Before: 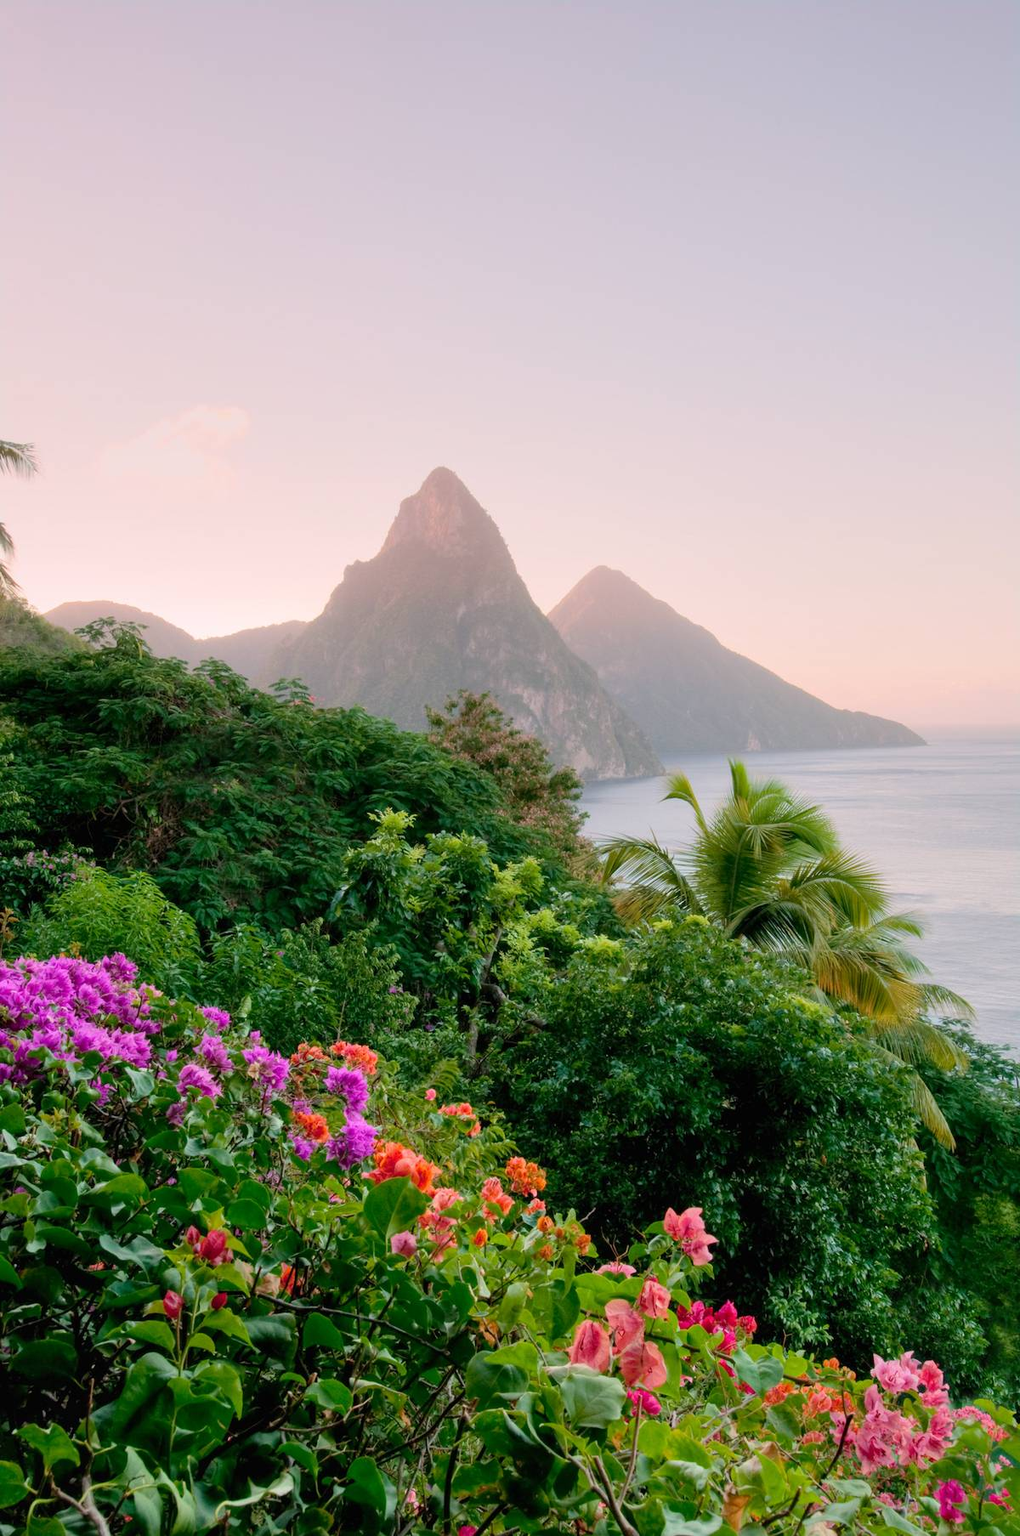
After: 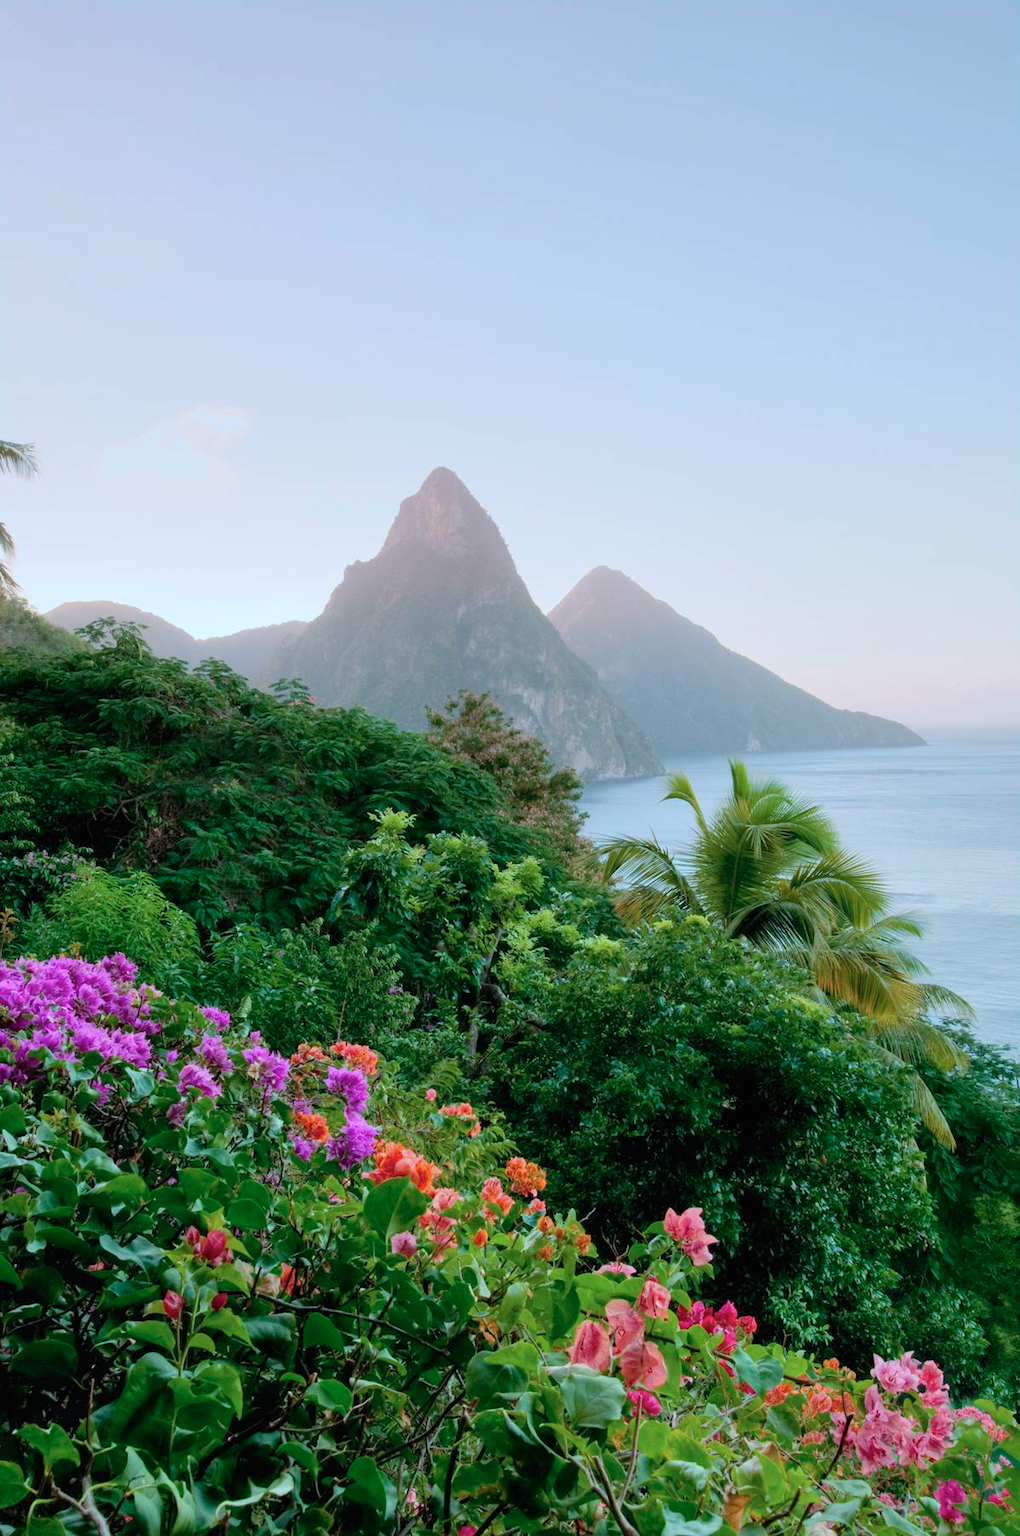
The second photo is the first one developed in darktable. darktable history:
tone equalizer: on, module defaults
color correction: highlights a* -11.71, highlights b* -15.58
